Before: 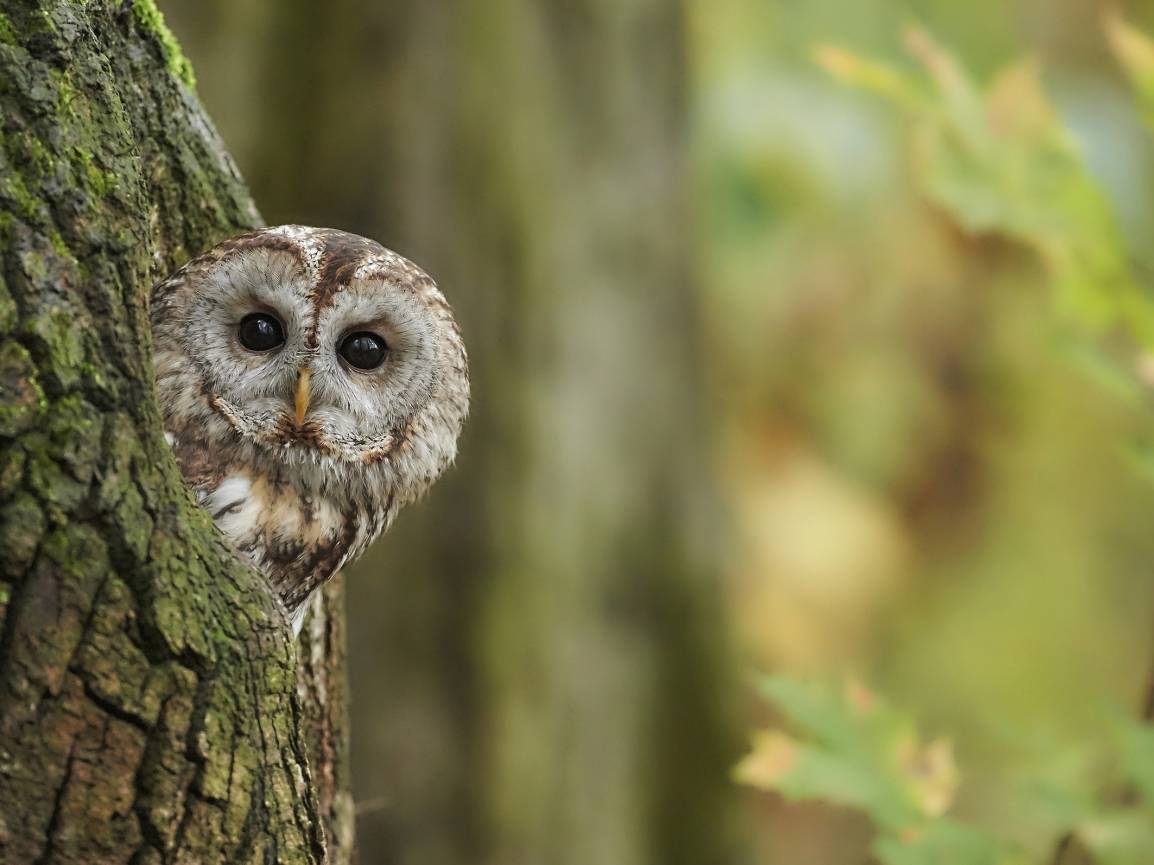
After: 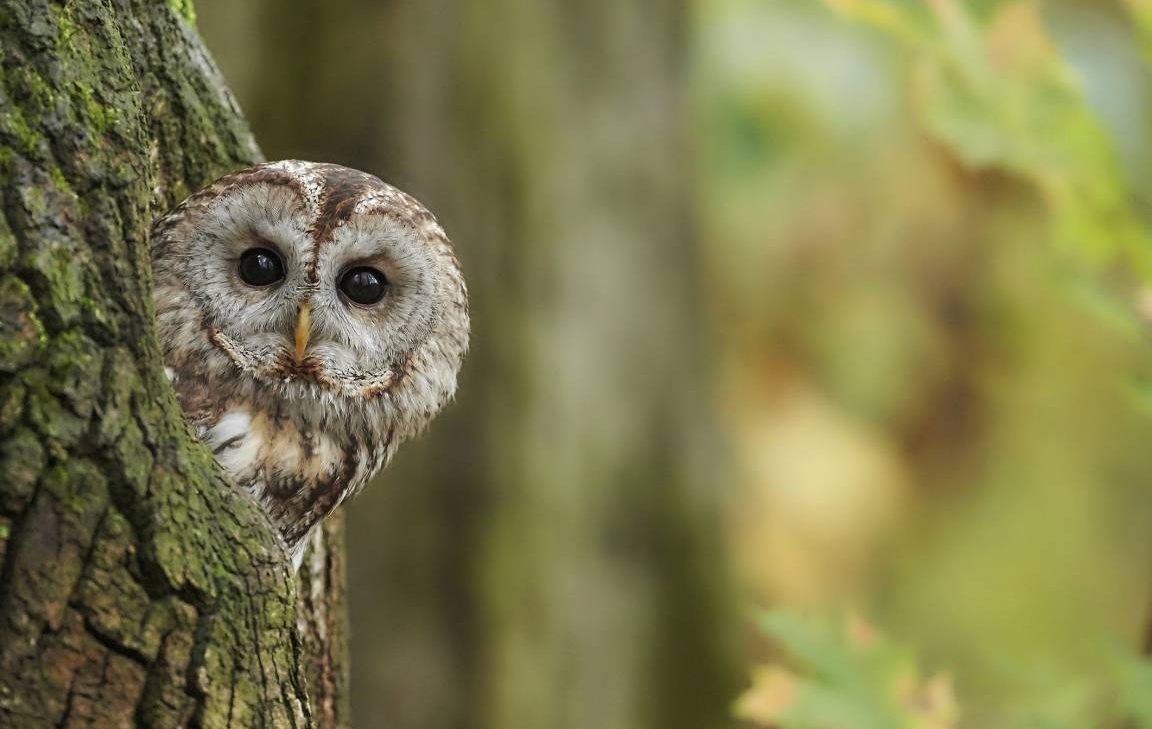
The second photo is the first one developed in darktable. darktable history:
crop: top 7.625%, bottom 8.027%
tone equalizer: -8 EV -0.55 EV
